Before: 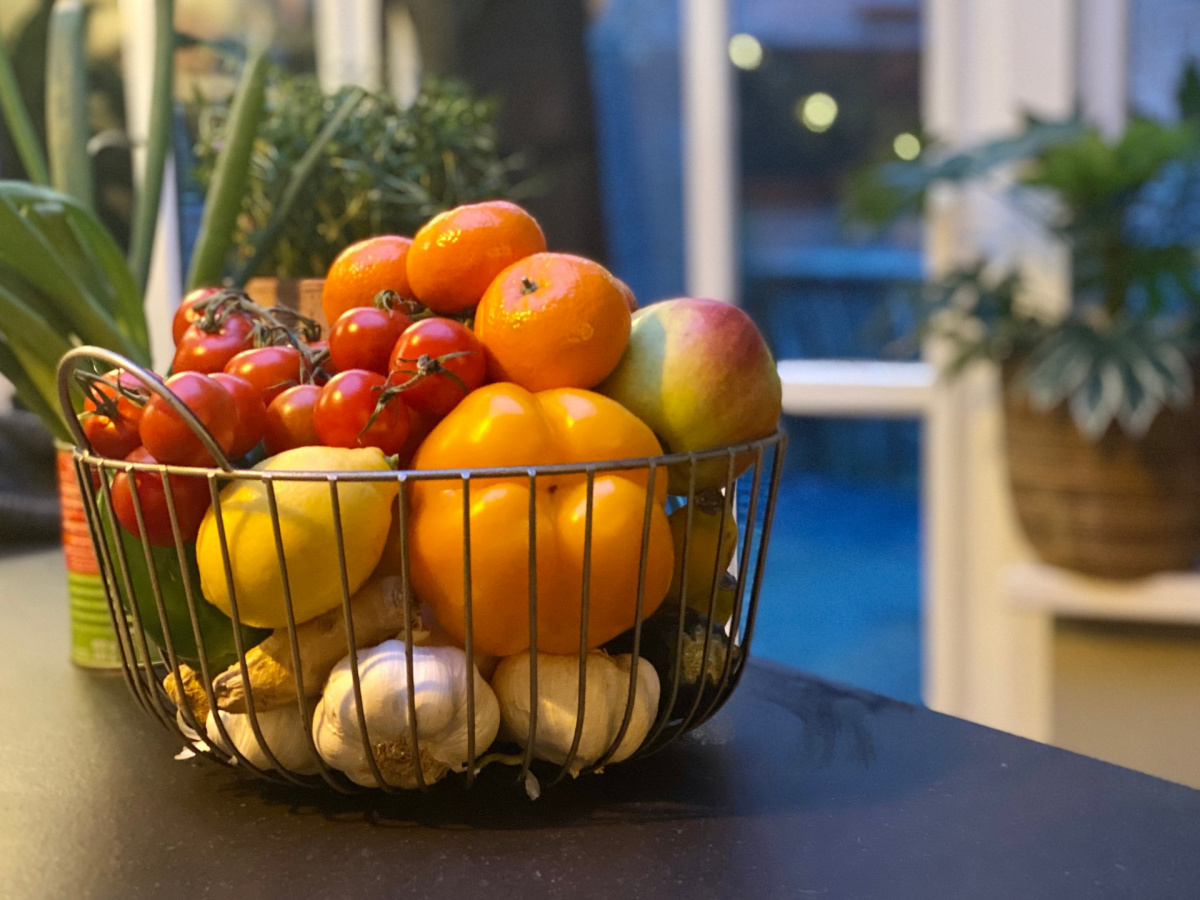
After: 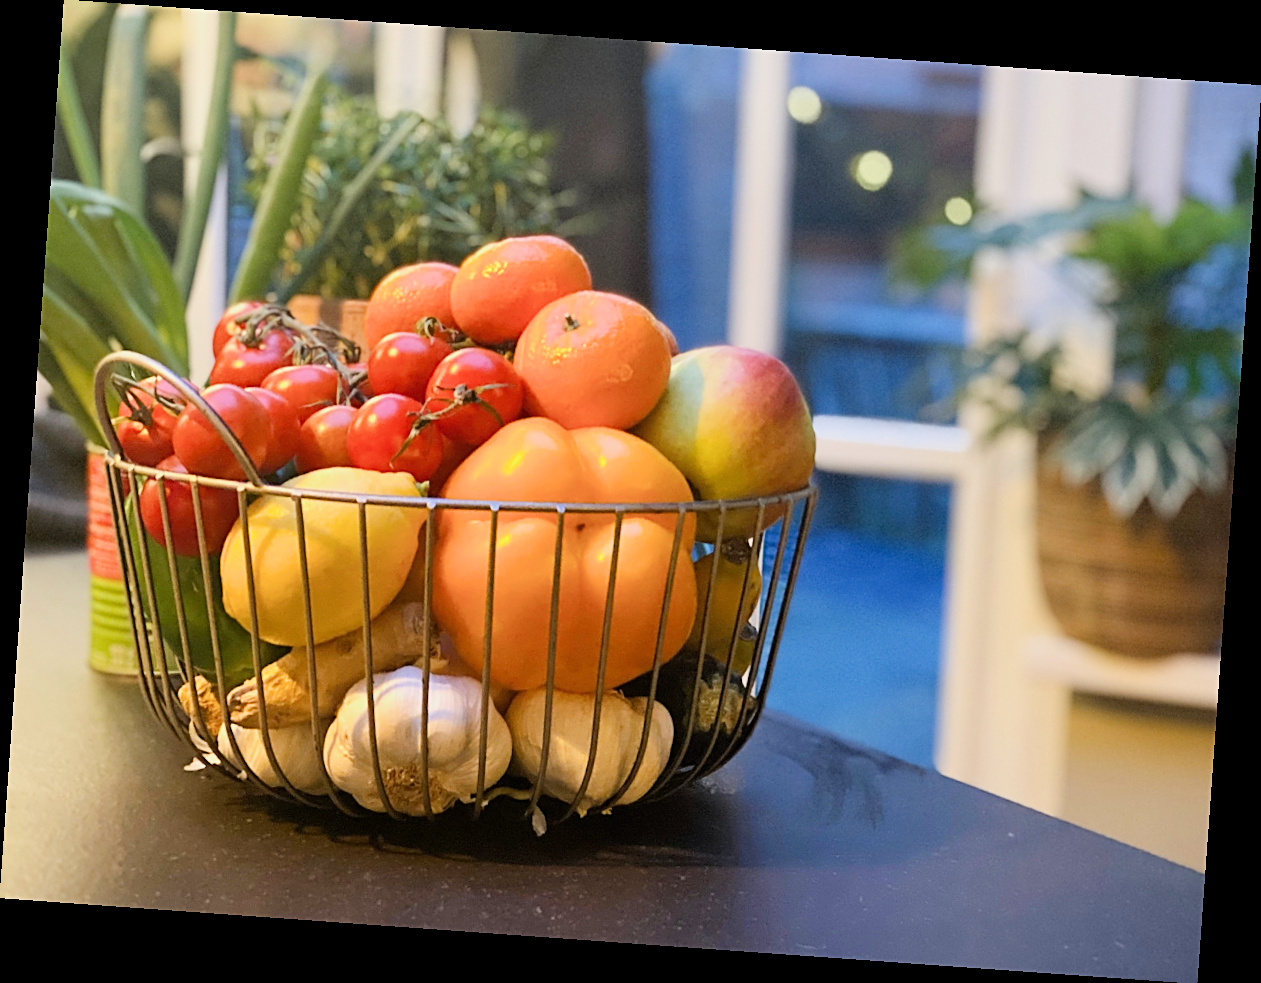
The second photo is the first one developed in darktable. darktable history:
filmic rgb: black relative exposure -7.65 EV, white relative exposure 4.56 EV, hardness 3.61
rotate and perspective: rotation 4.1°, automatic cropping off
exposure: black level correction 0, exposure 1 EV, compensate exposure bias true, compensate highlight preservation false
shadows and highlights: shadows -23.08, highlights 46.15, soften with gaussian
sharpen: on, module defaults
